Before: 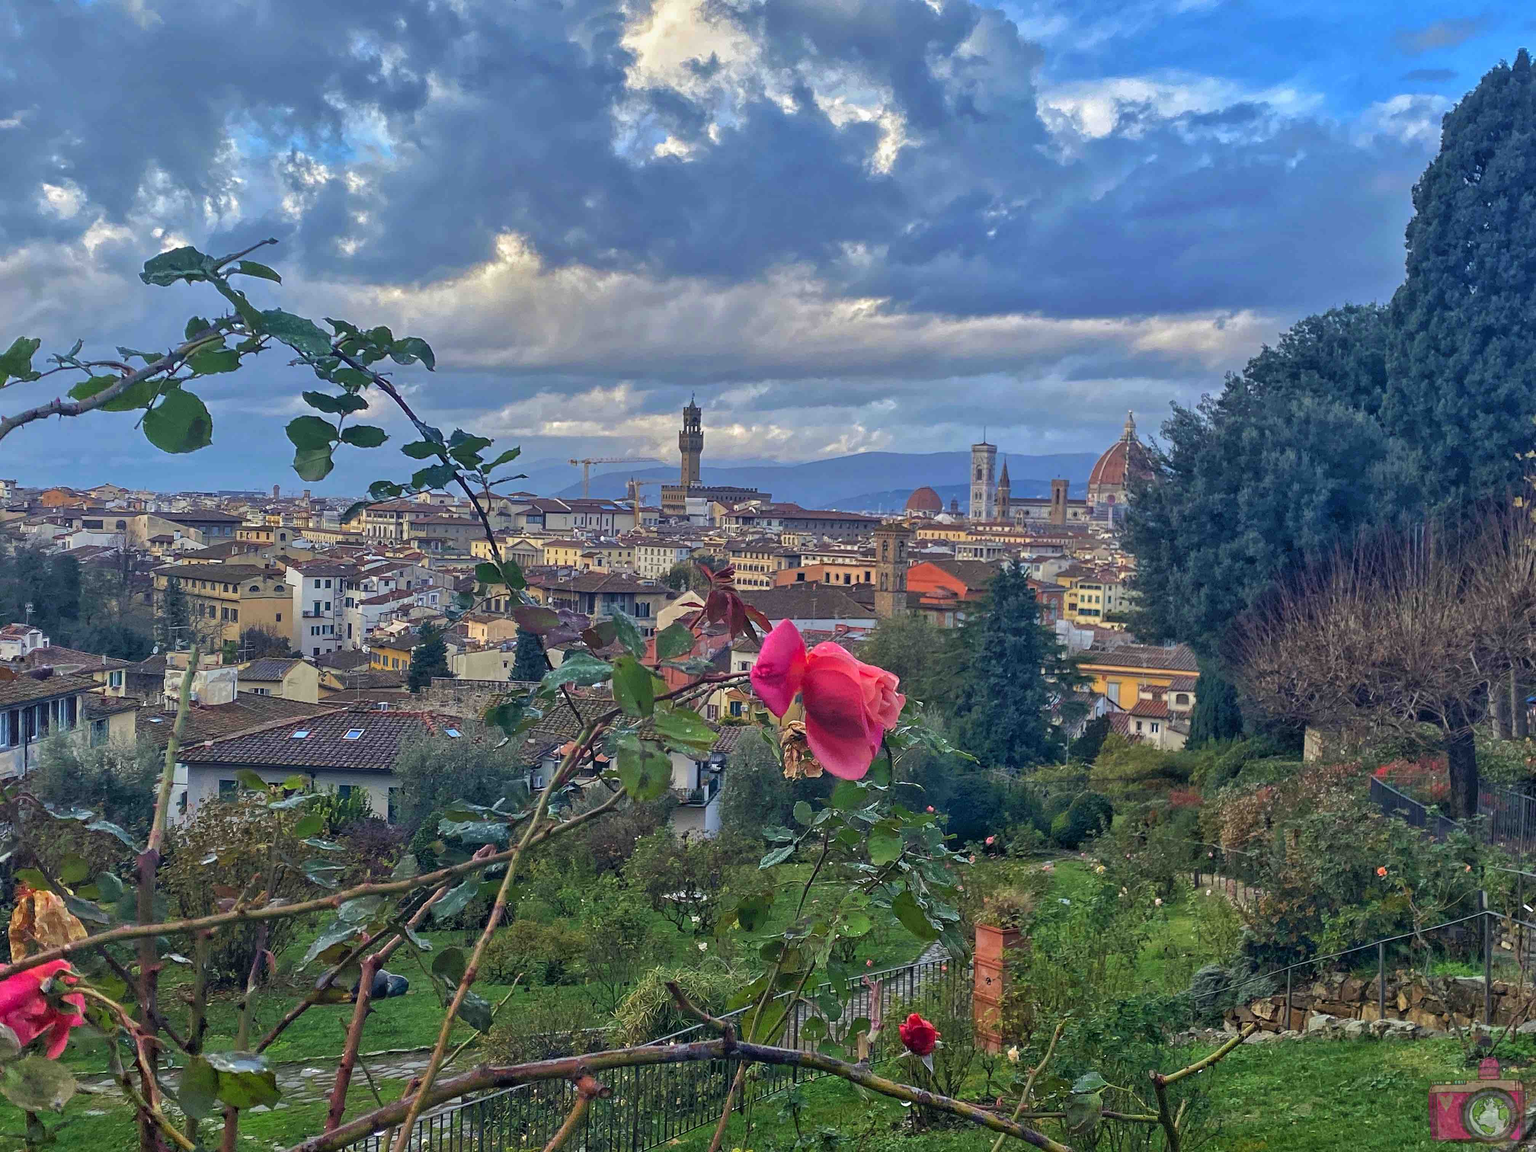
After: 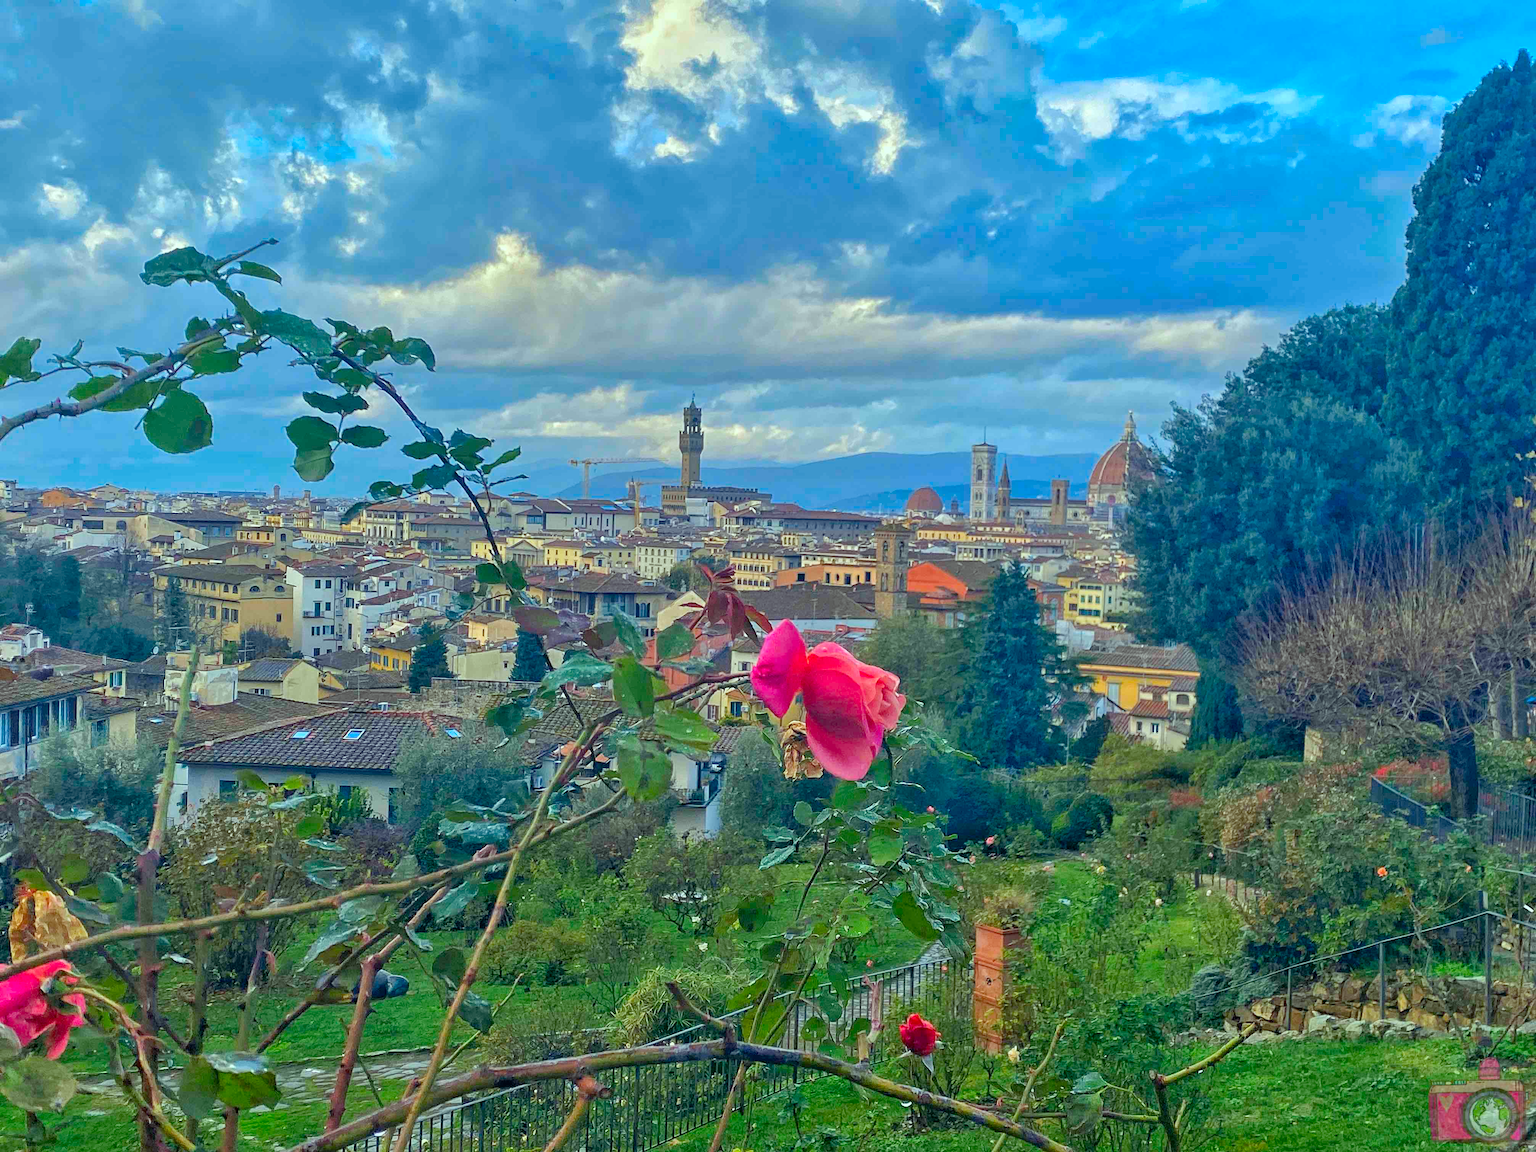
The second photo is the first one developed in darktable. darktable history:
color correction: highlights a* -7.64, highlights b* 1.32, shadows a* -3.19, saturation 1.42
